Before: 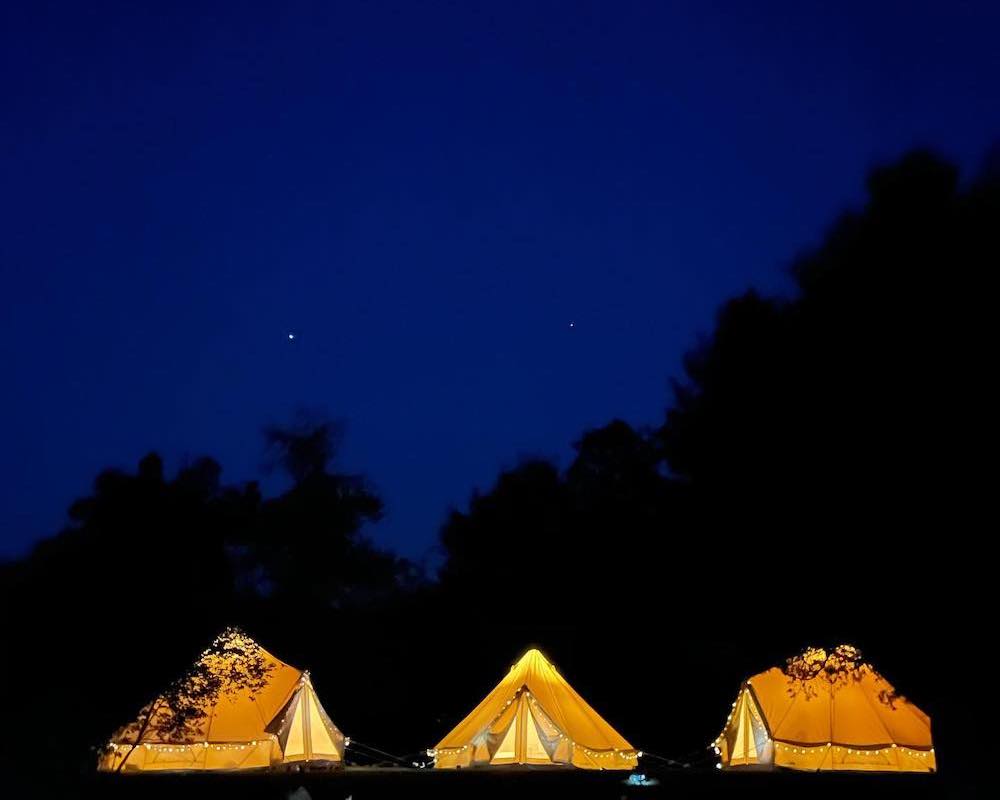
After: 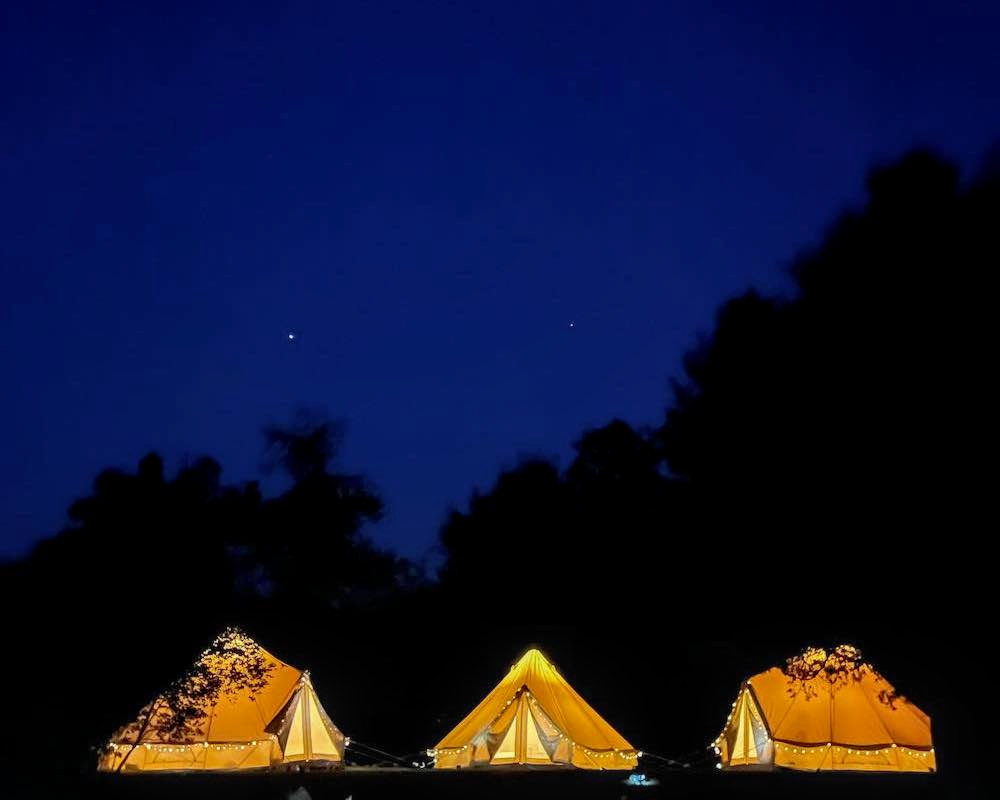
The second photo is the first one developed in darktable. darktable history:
contrast equalizer: y [[0.518, 0.517, 0.501, 0.5, 0.5, 0.5], [0.5 ×6], [0.5 ×6], [0 ×6], [0 ×6]]
local contrast: on, module defaults
